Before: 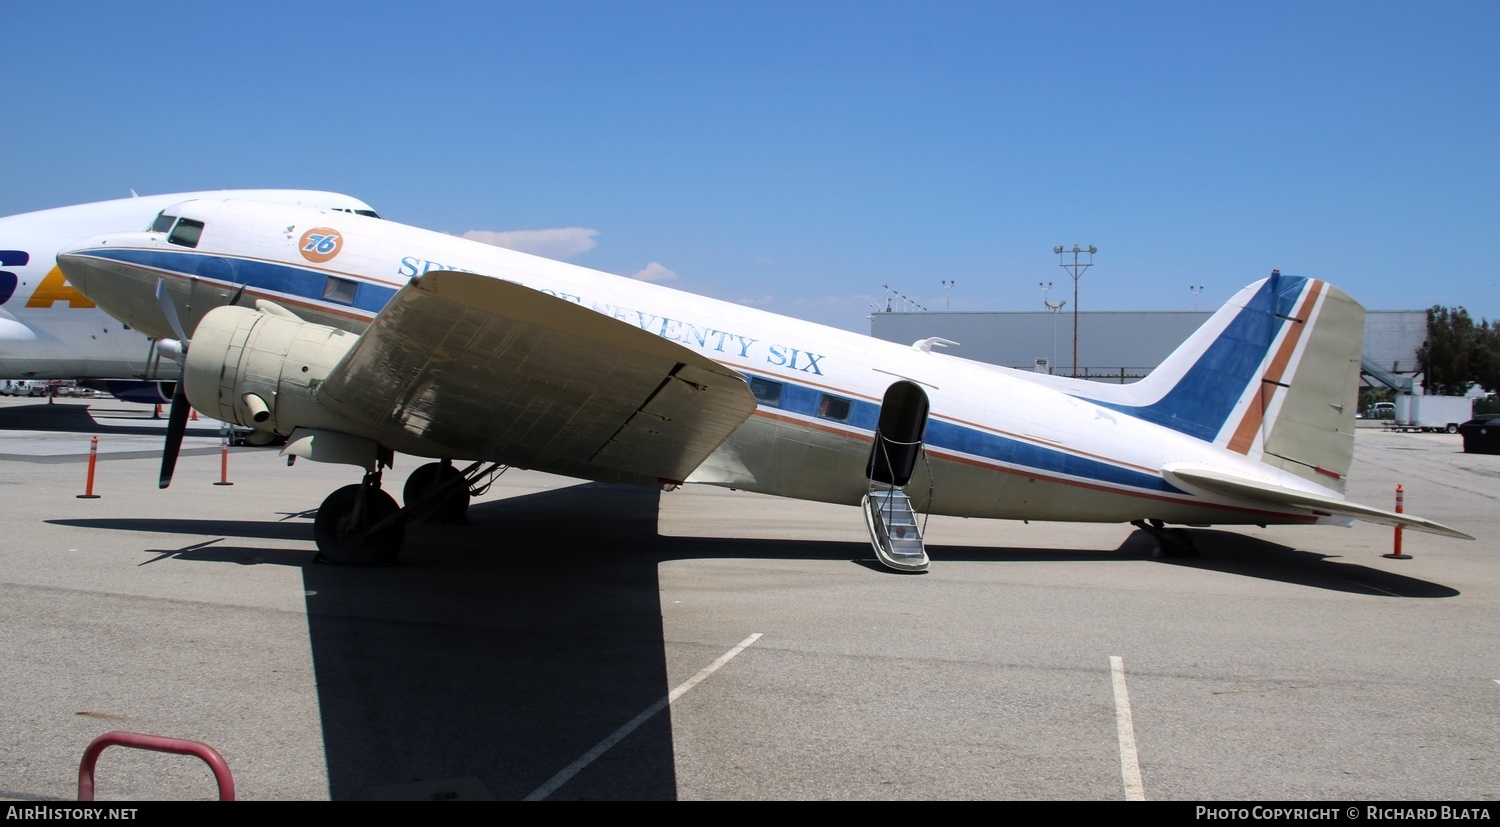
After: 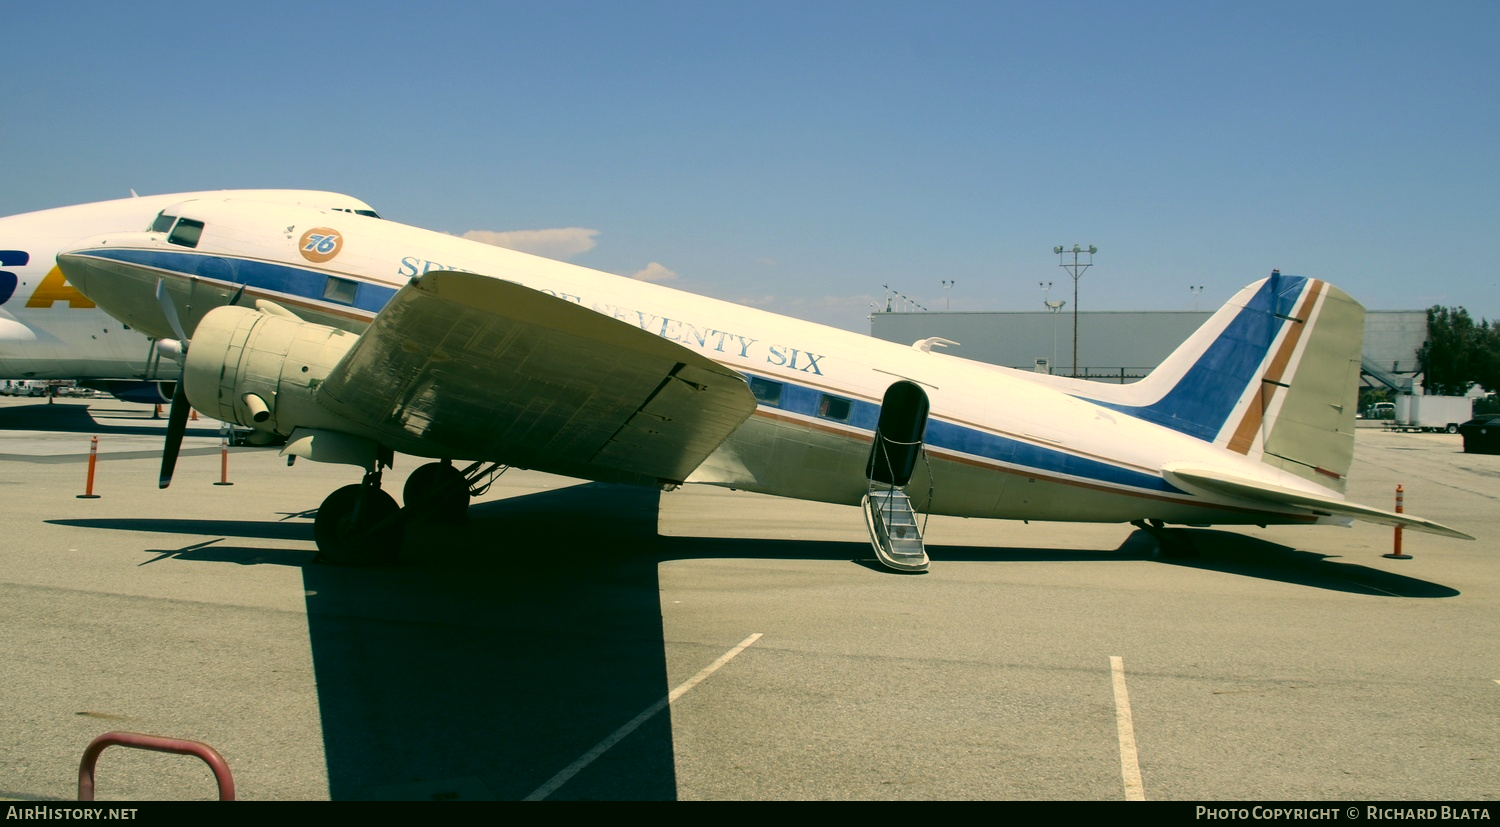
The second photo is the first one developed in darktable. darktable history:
color correction: highlights a* 5.19, highlights b* 24.21, shadows a* -16.3, shadows b* 3.92
